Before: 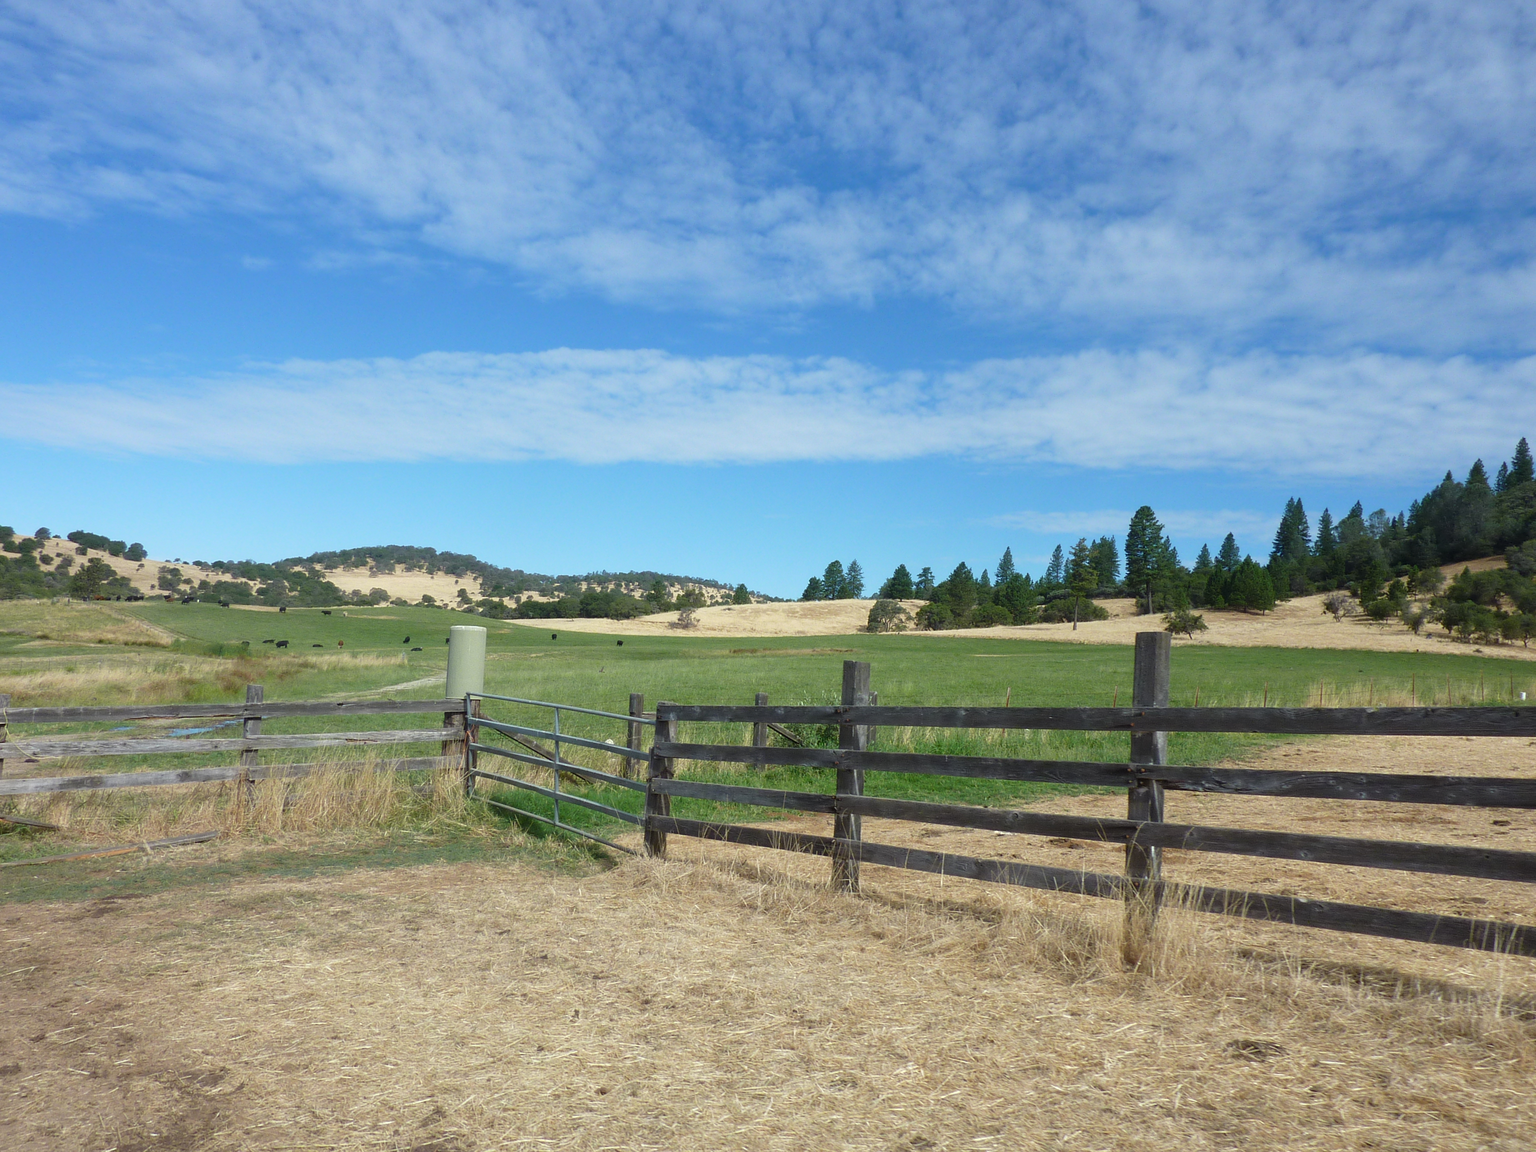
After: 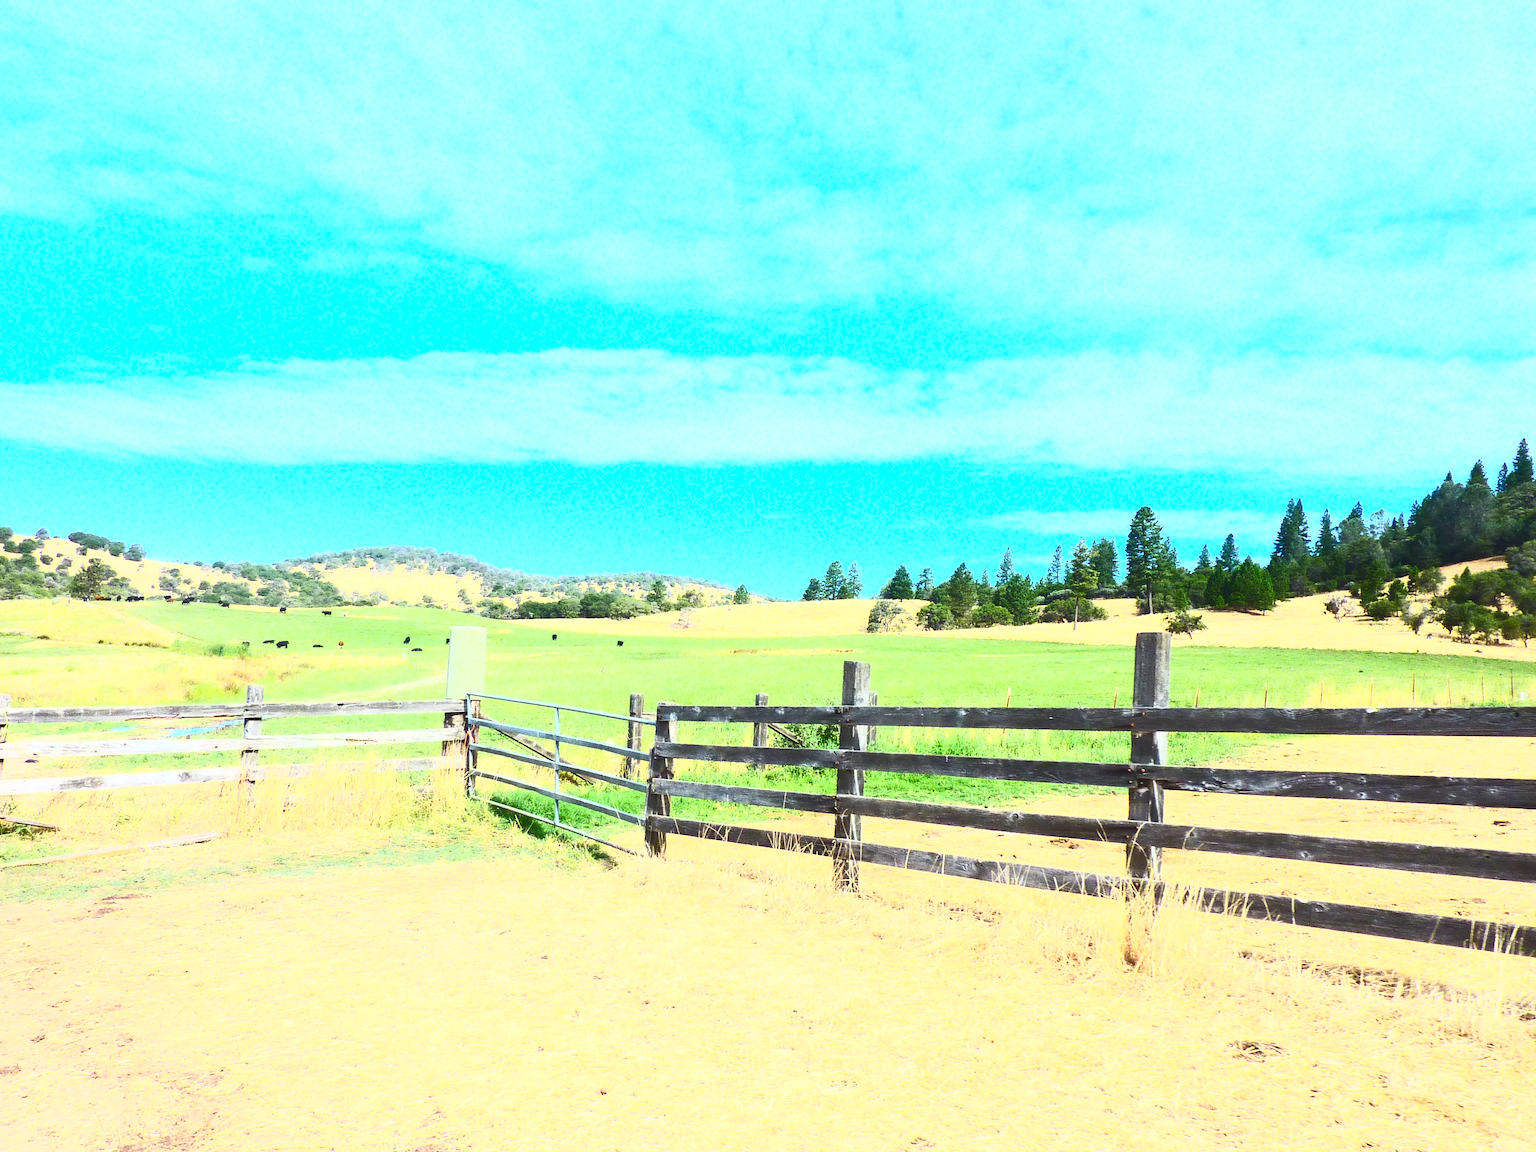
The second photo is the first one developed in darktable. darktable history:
contrast brightness saturation: contrast 0.83, brightness 0.59, saturation 0.59
exposure: black level correction 0, exposure 0.9 EV, compensate highlight preservation false
